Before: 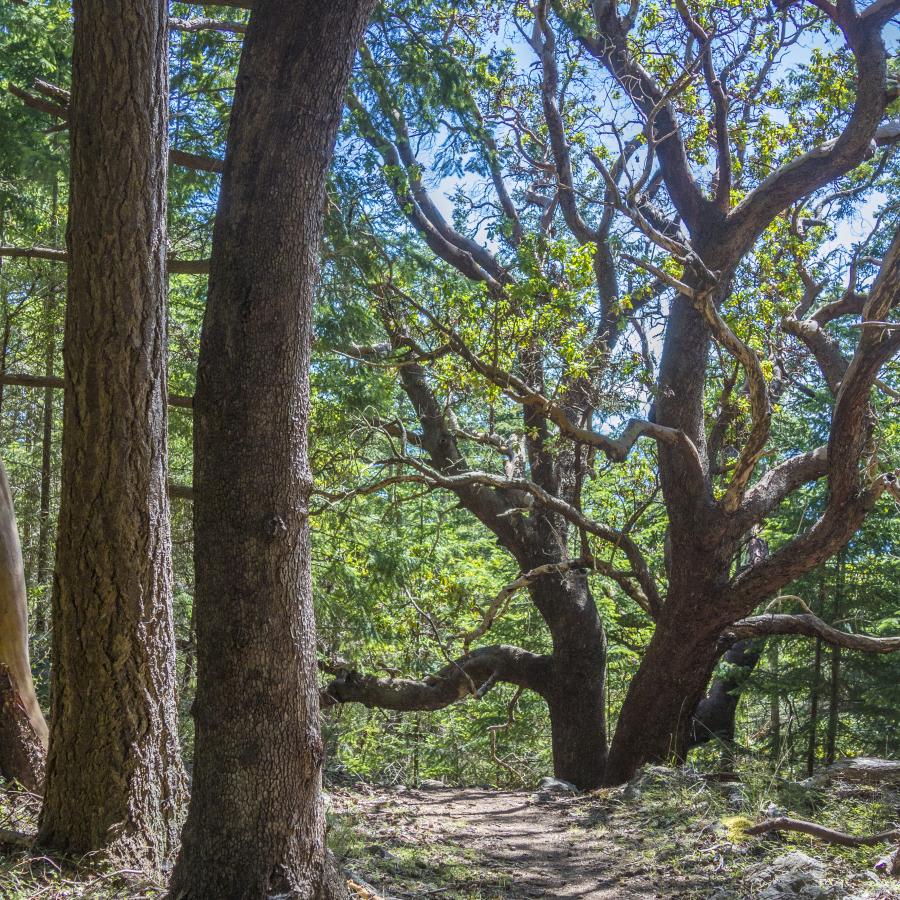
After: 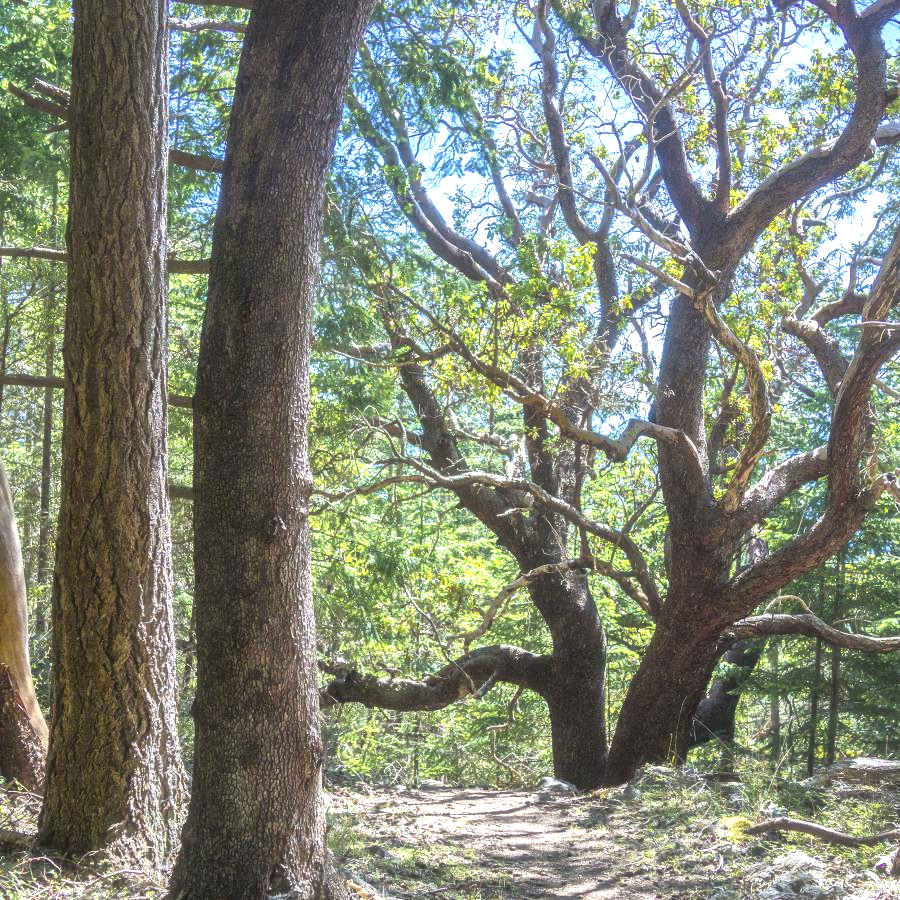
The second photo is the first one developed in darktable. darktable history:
exposure: black level correction -0.001, exposure 0.9 EV, compensate exposure bias true, compensate highlight preservation false
haze removal: strength -0.05
